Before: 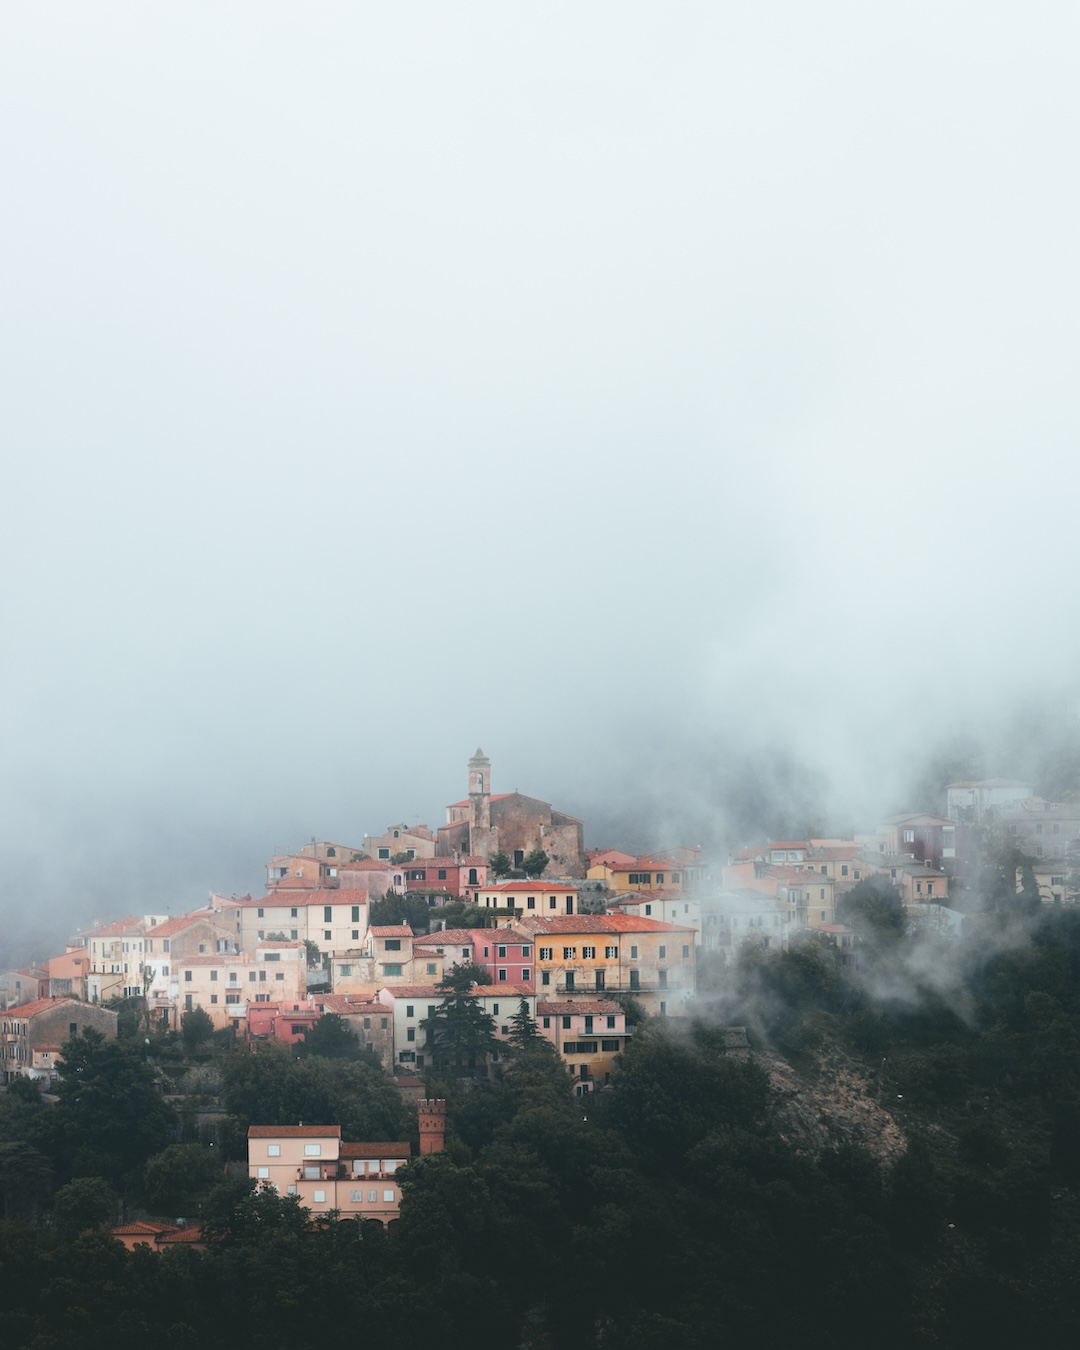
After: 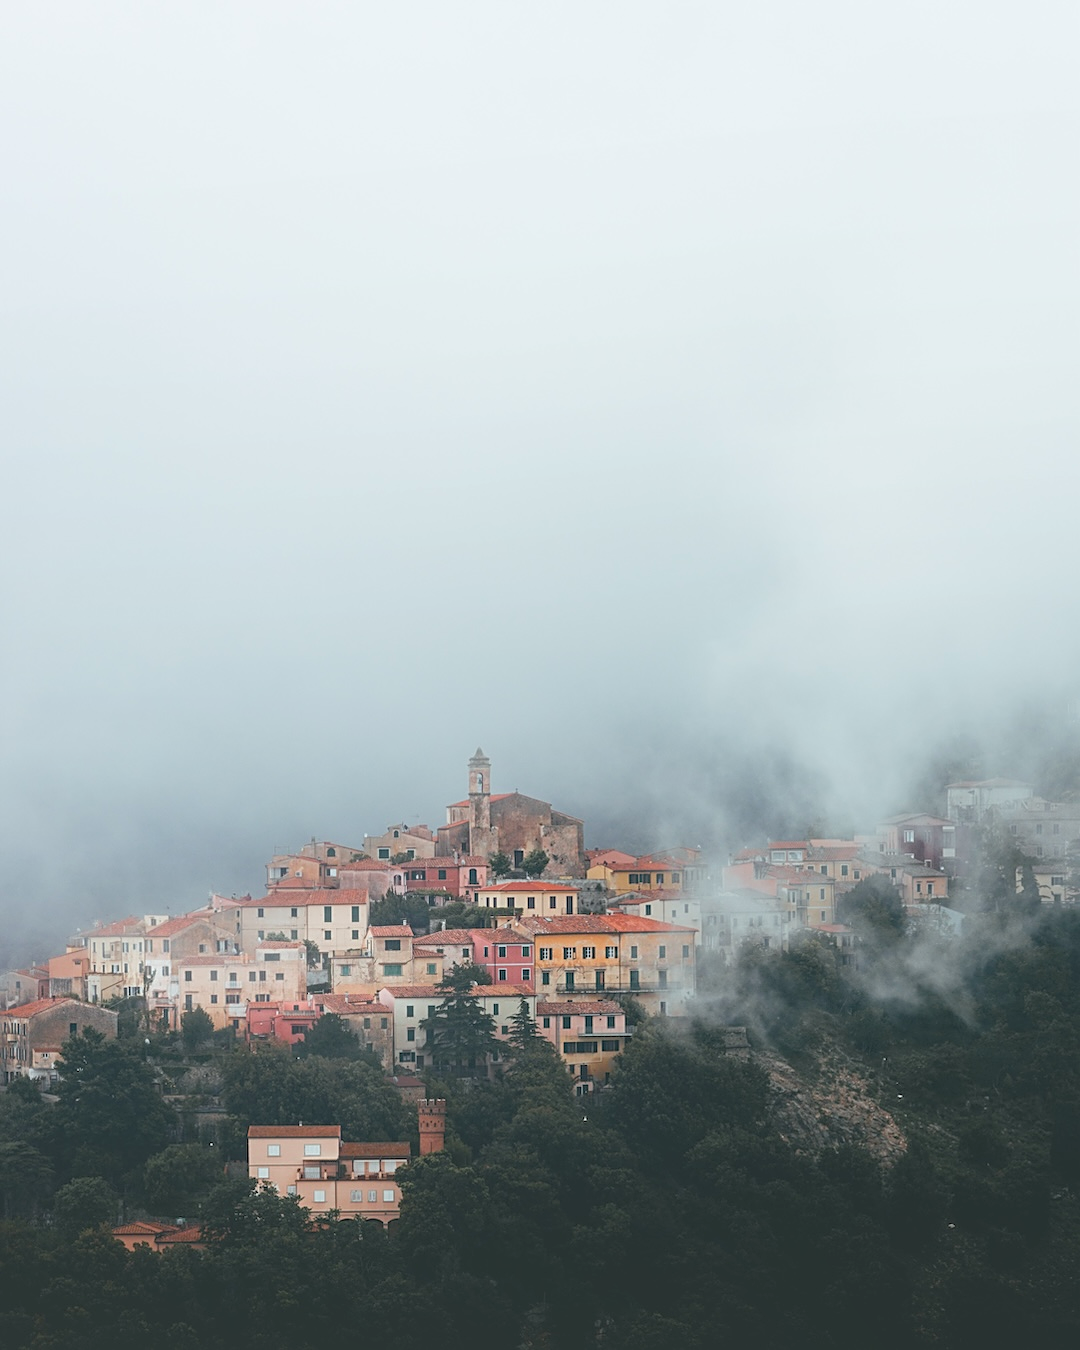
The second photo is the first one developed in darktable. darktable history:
local contrast: highlights 44%, shadows 3%, detail 98%
haze removal: compatibility mode true, adaptive false
sharpen: on, module defaults
